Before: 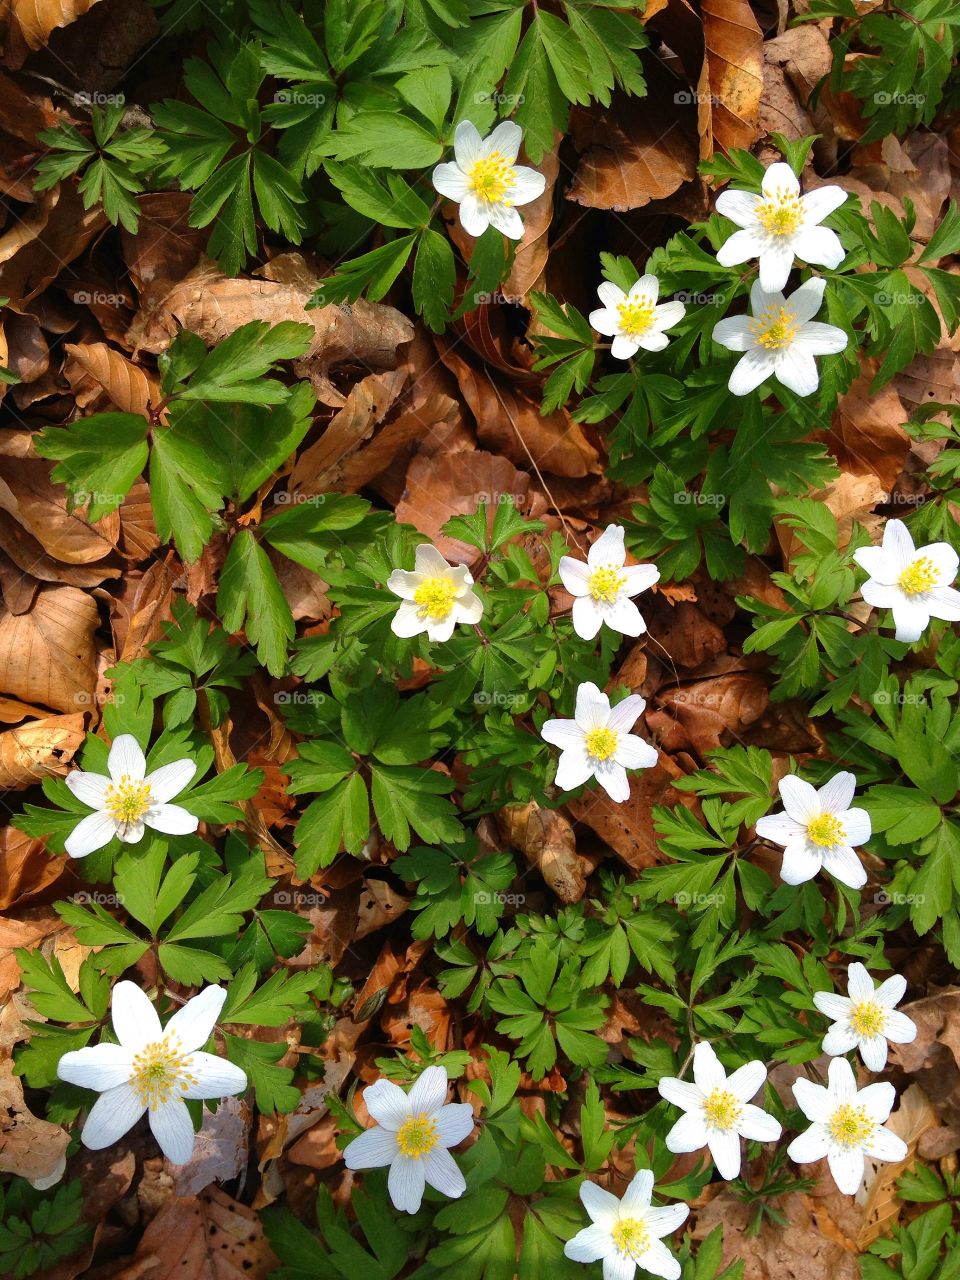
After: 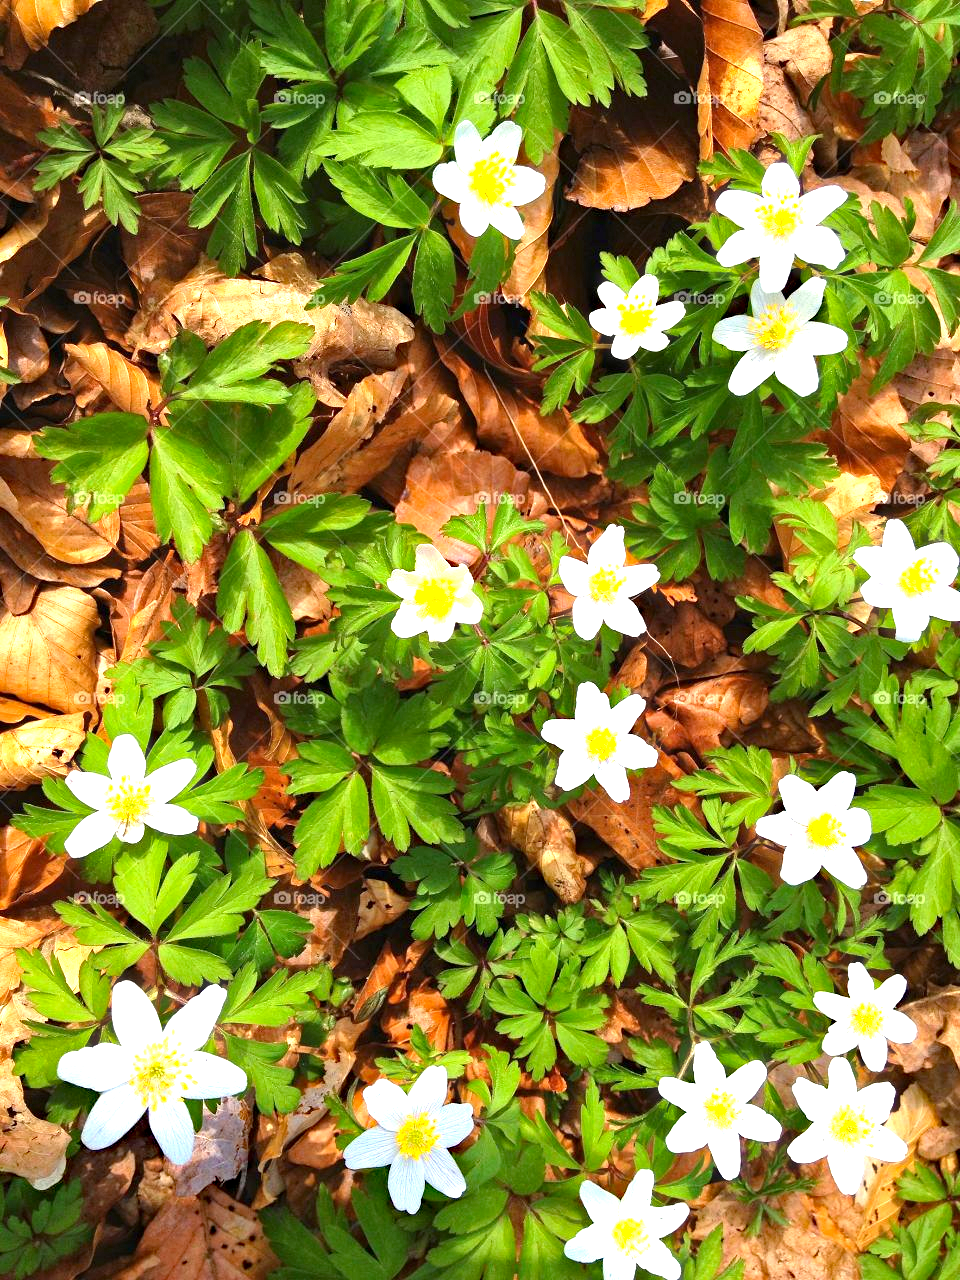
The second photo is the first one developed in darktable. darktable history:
haze removal: strength 0.421, compatibility mode true
exposure: black level correction 0, exposure 1.336 EV, compensate exposure bias true, compensate highlight preservation false
